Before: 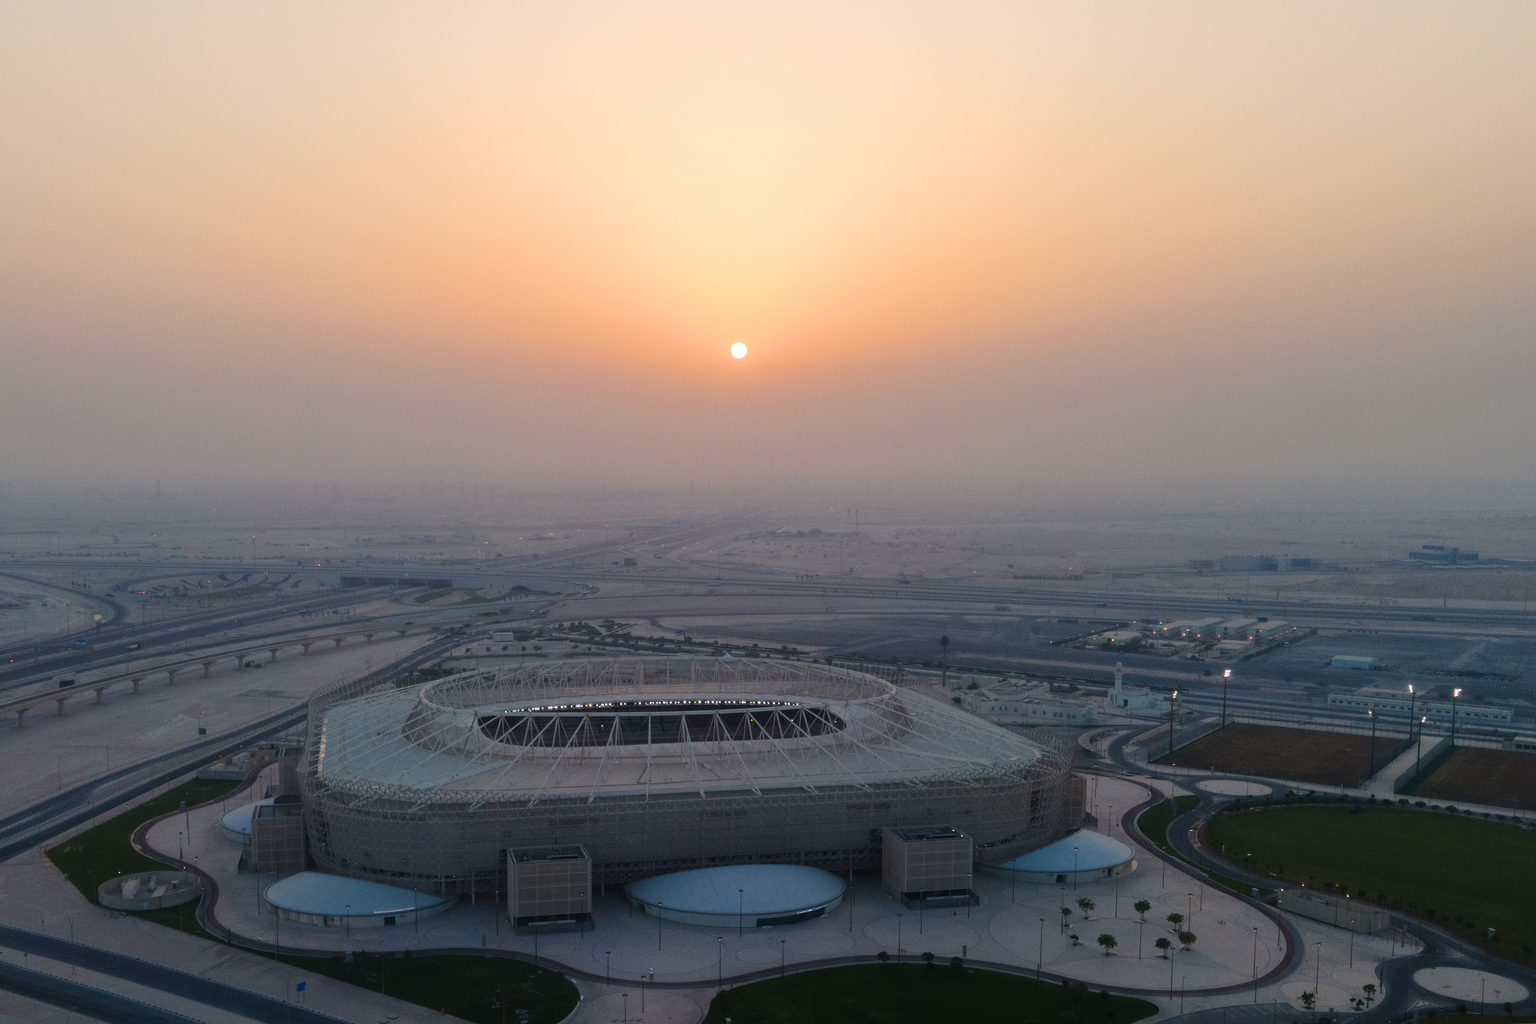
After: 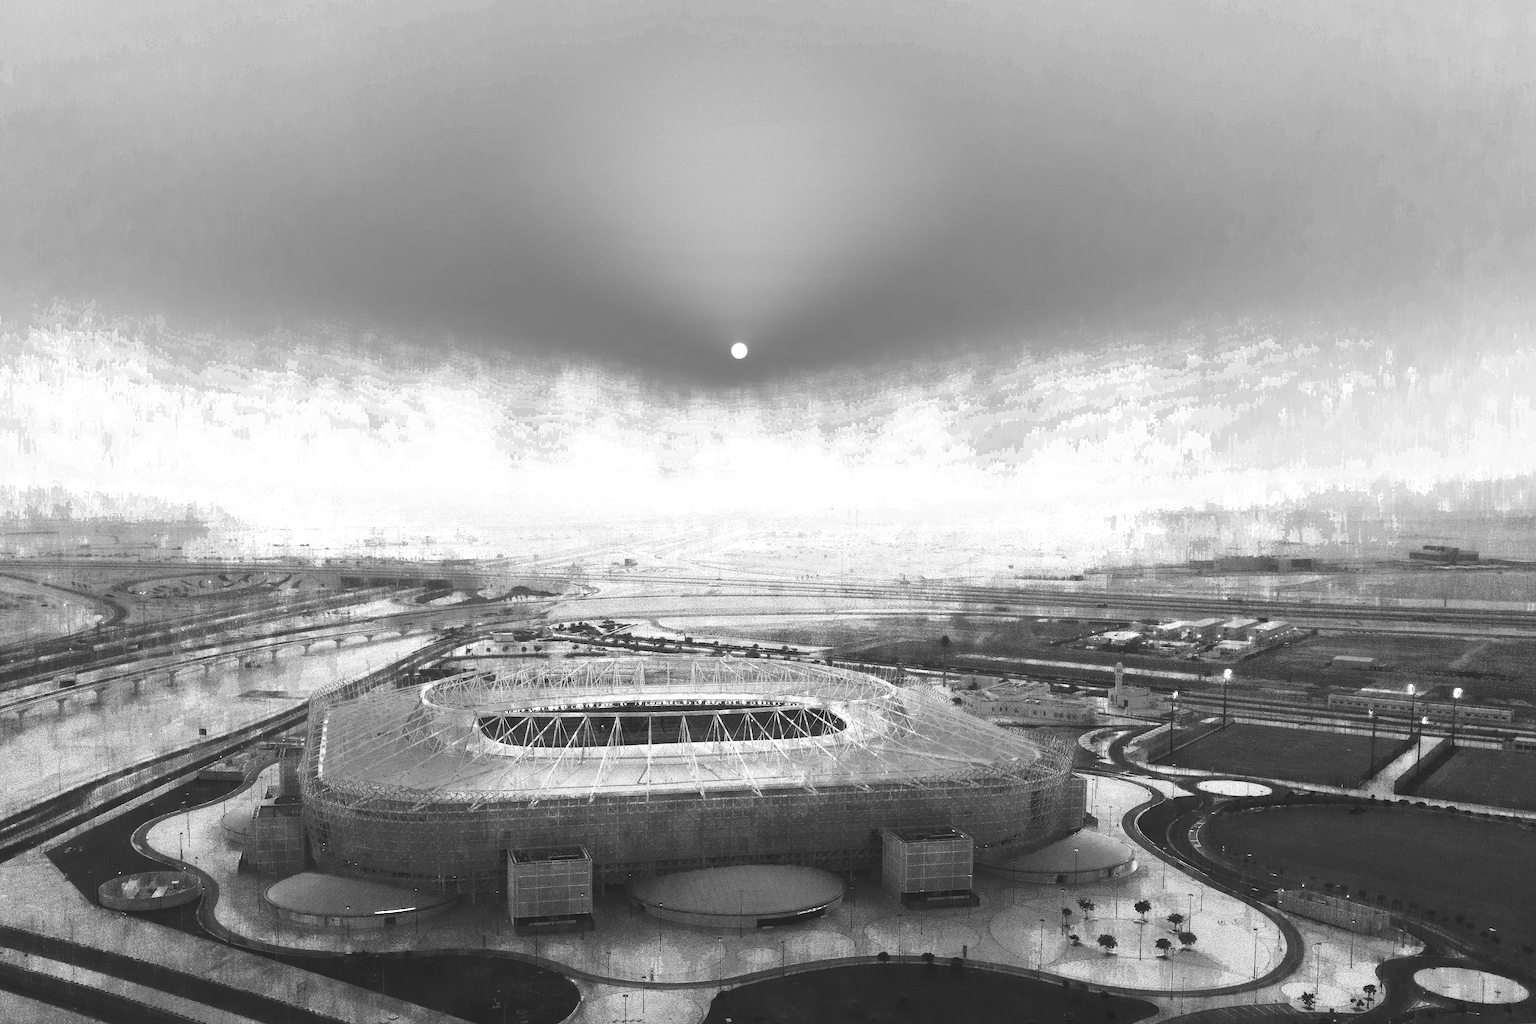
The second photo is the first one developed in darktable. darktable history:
contrast brightness saturation: contrast 0.989, brightness 0.988, saturation 0.986
sharpen: on, module defaults
exposure: exposure 0.664 EV, compensate highlight preservation false
color zones: curves: ch0 [(0.002, 0.589) (0.107, 0.484) (0.146, 0.249) (0.217, 0.352) (0.309, 0.525) (0.39, 0.404) (0.455, 0.169) (0.597, 0.055) (0.724, 0.212) (0.775, 0.691) (0.869, 0.571) (1, 0.587)]; ch1 [(0, 0) (0.143, 0) (0.286, 0) (0.429, 0) (0.571, 0) (0.714, 0) (0.857, 0)]
